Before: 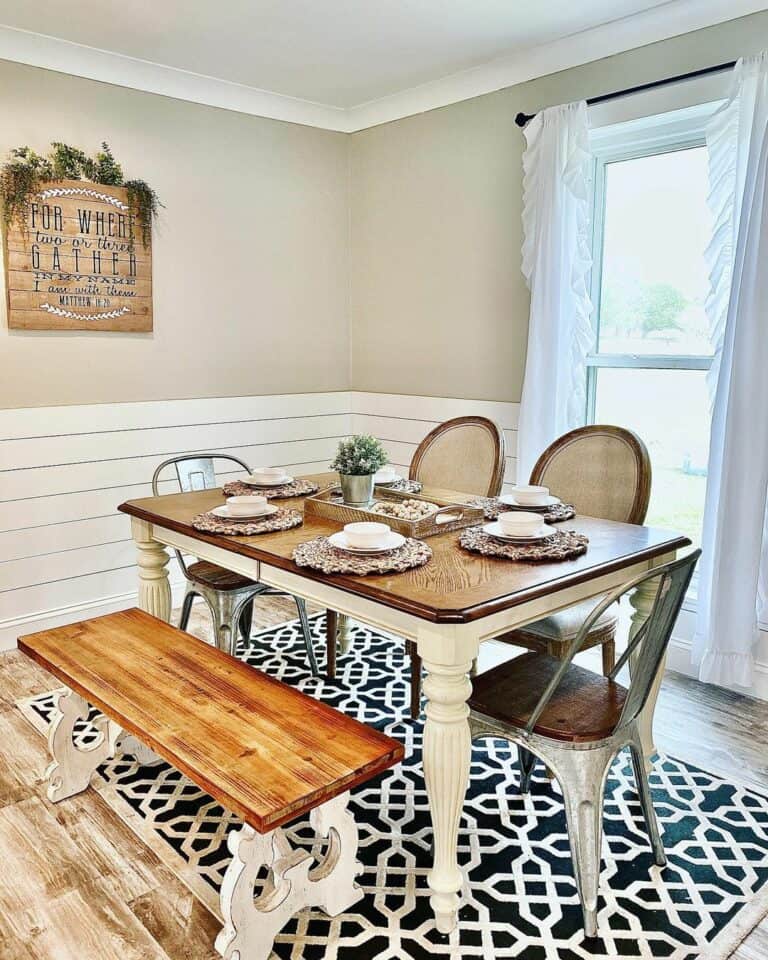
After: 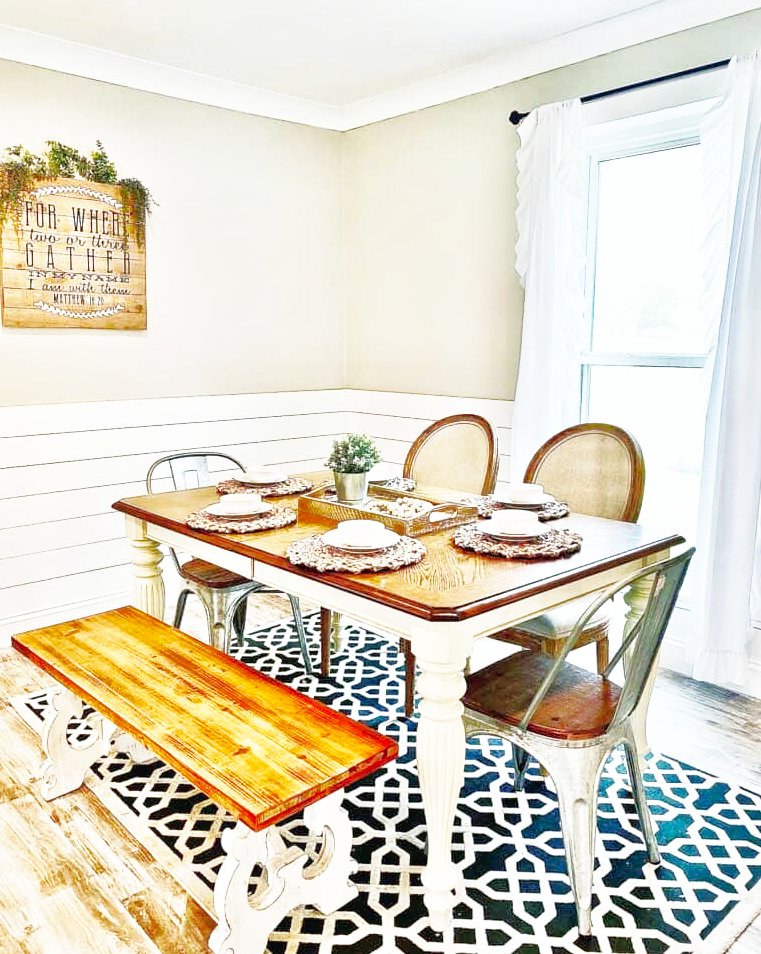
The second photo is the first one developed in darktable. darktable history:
tone equalizer: -8 EV 0.978 EV, -7 EV 0.976 EV, -6 EV 1 EV, -5 EV 1.02 EV, -4 EV 1.04 EV, -3 EV 0.731 EV, -2 EV 0.498 EV, -1 EV 0.253 EV
crop and rotate: left 0.801%, top 0.269%, bottom 0.295%
base curve: curves: ch0 [(0, 0) (0.007, 0.004) (0.027, 0.03) (0.046, 0.07) (0.207, 0.54) (0.442, 0.872) (0.673, 0.972) (1, 1)], preserve colors none
shadows and highlights: highlights color adjustment 41.7%
